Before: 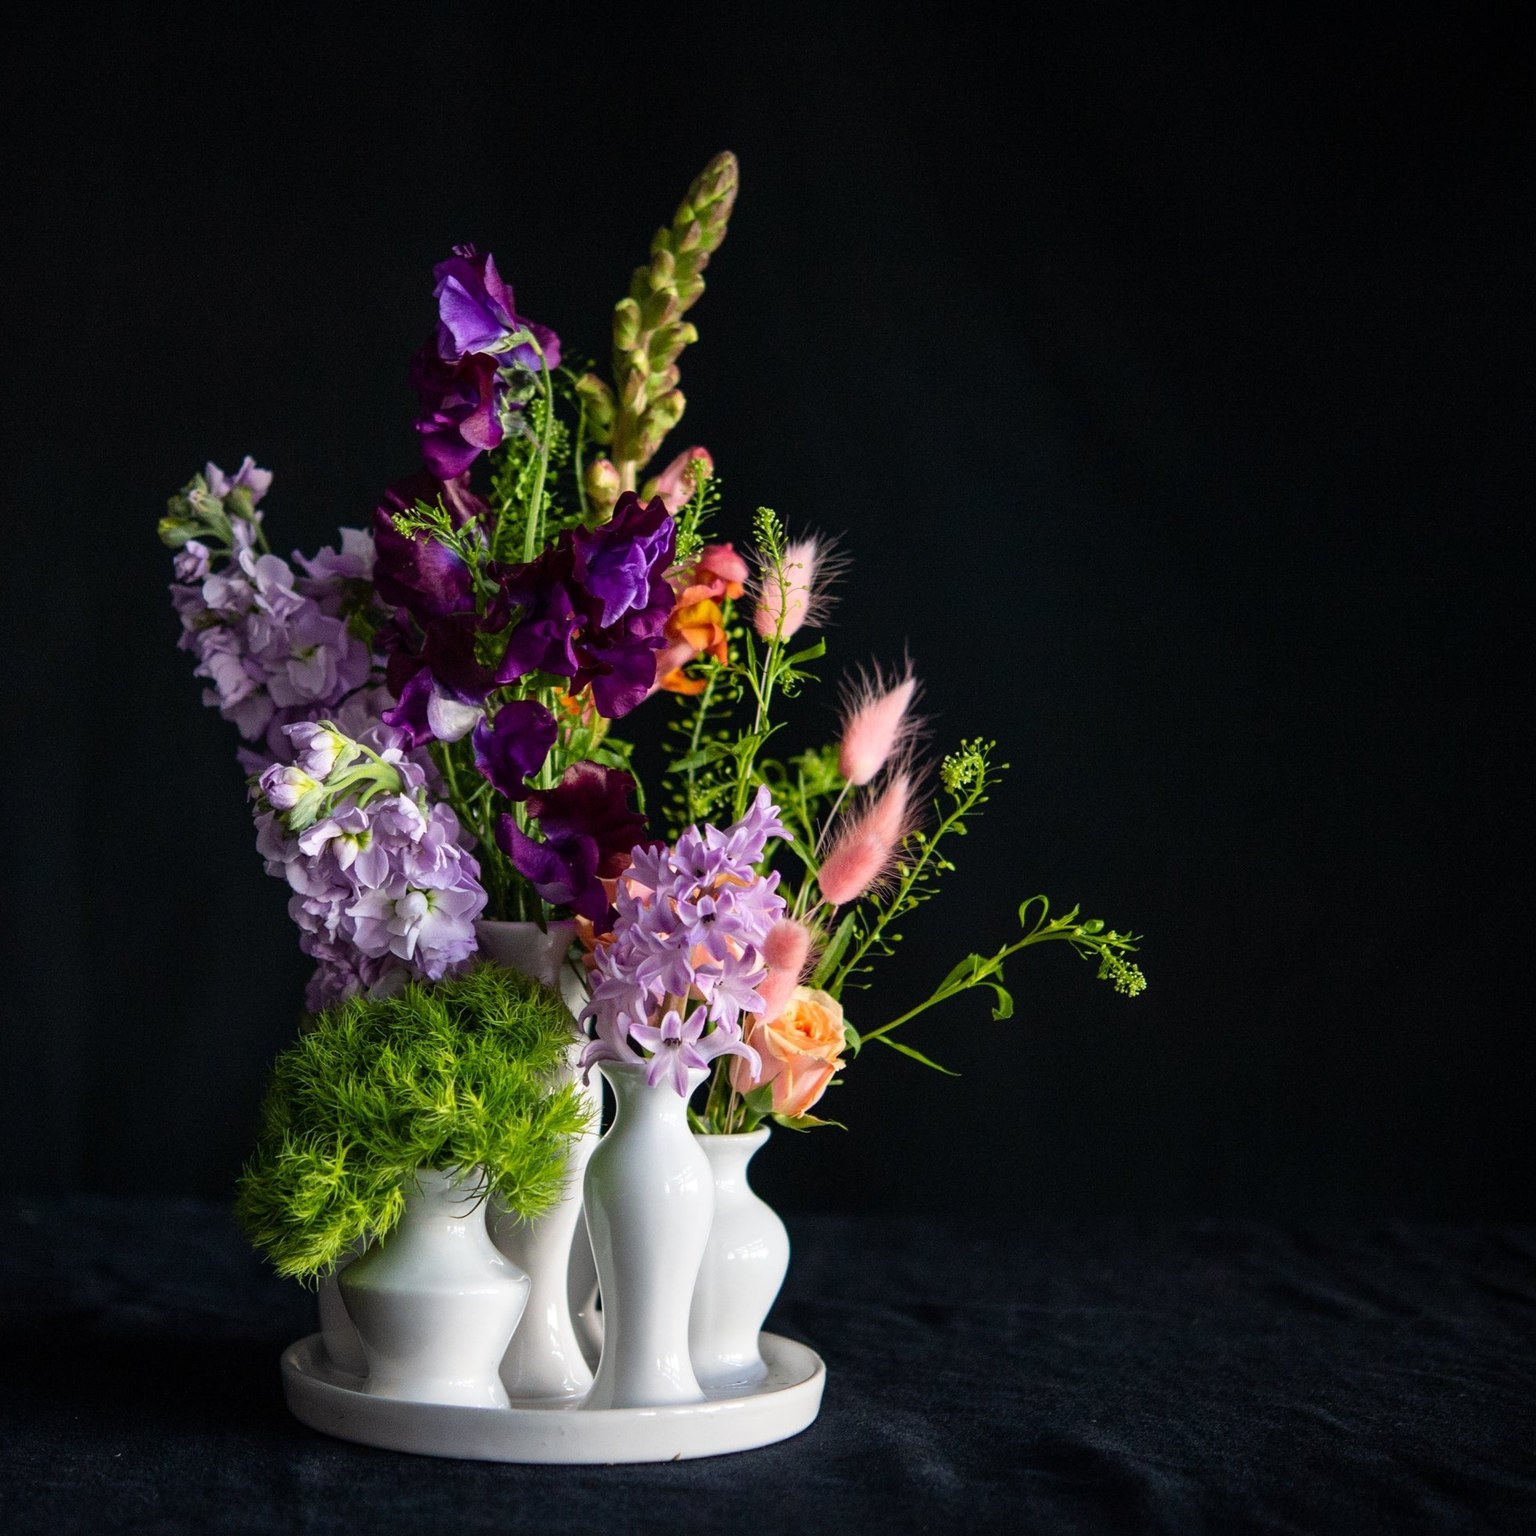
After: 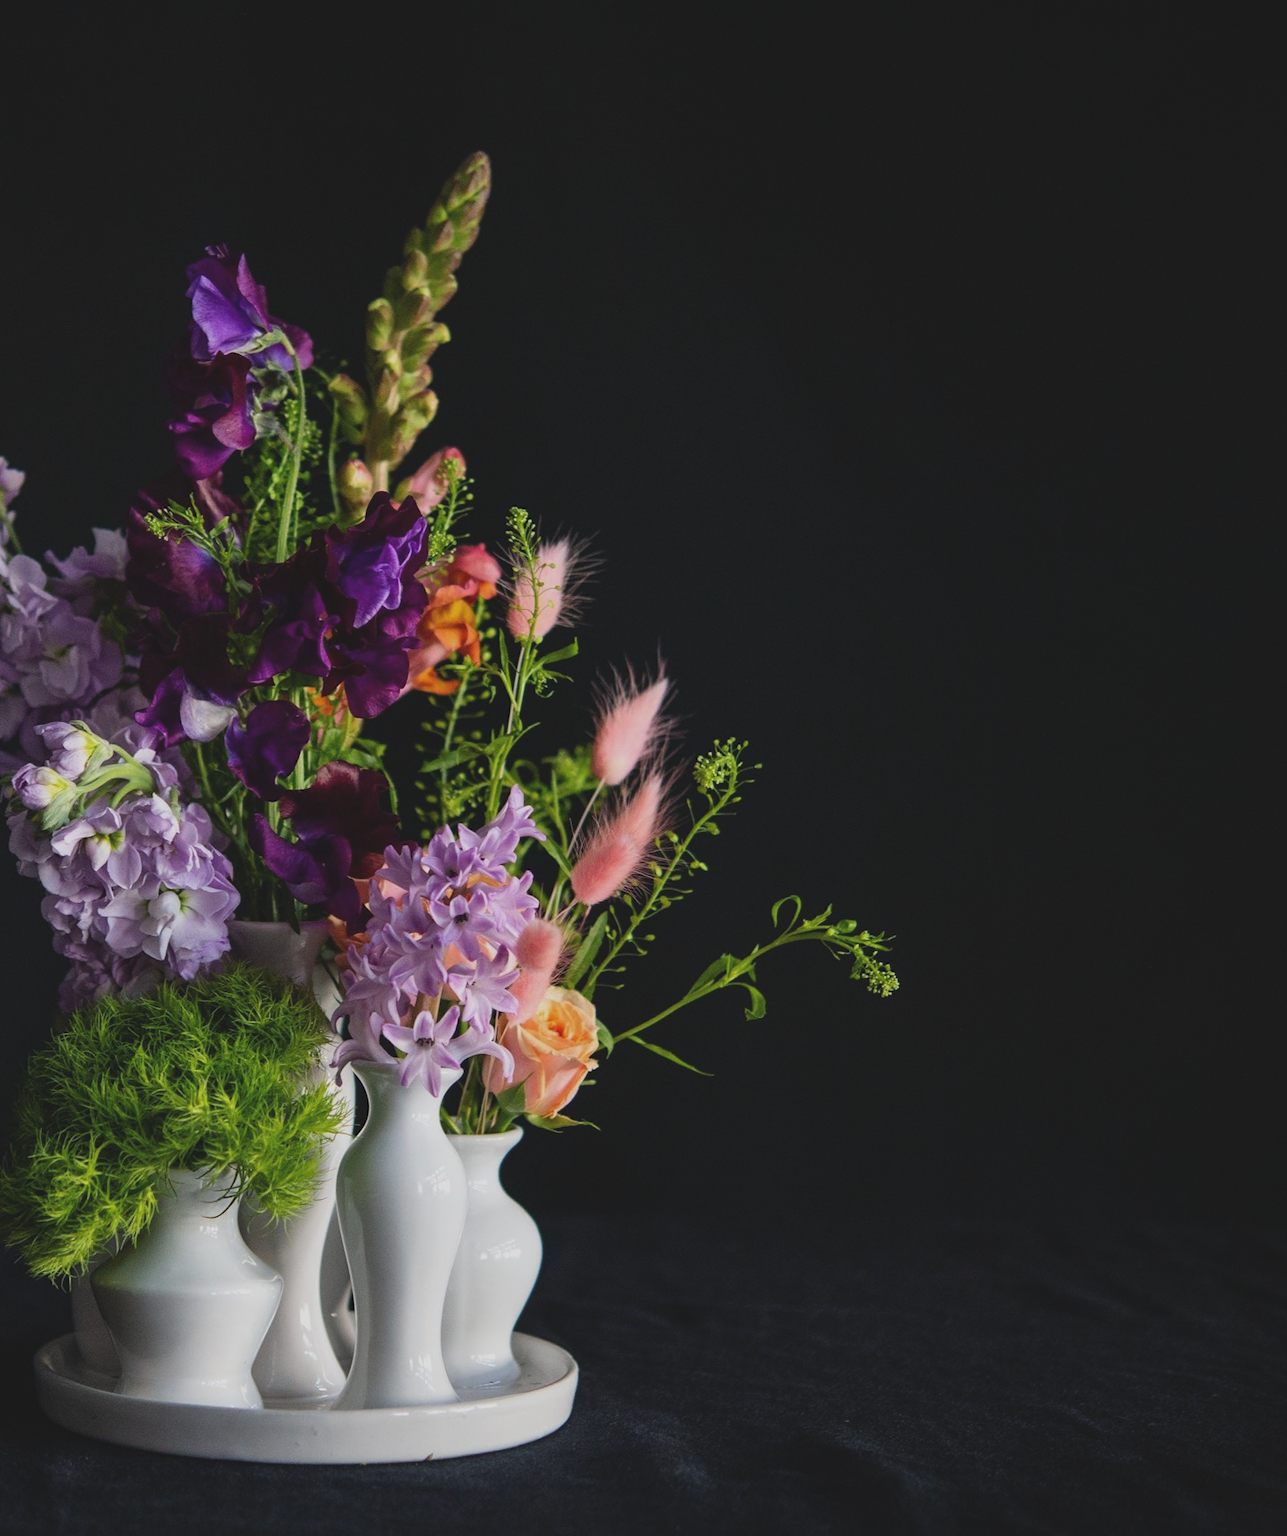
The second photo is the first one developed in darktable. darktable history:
exposure: black level correction -0.015, exposure -0.5 EV, compensate highlight preservation false
crop: left 16.145%
